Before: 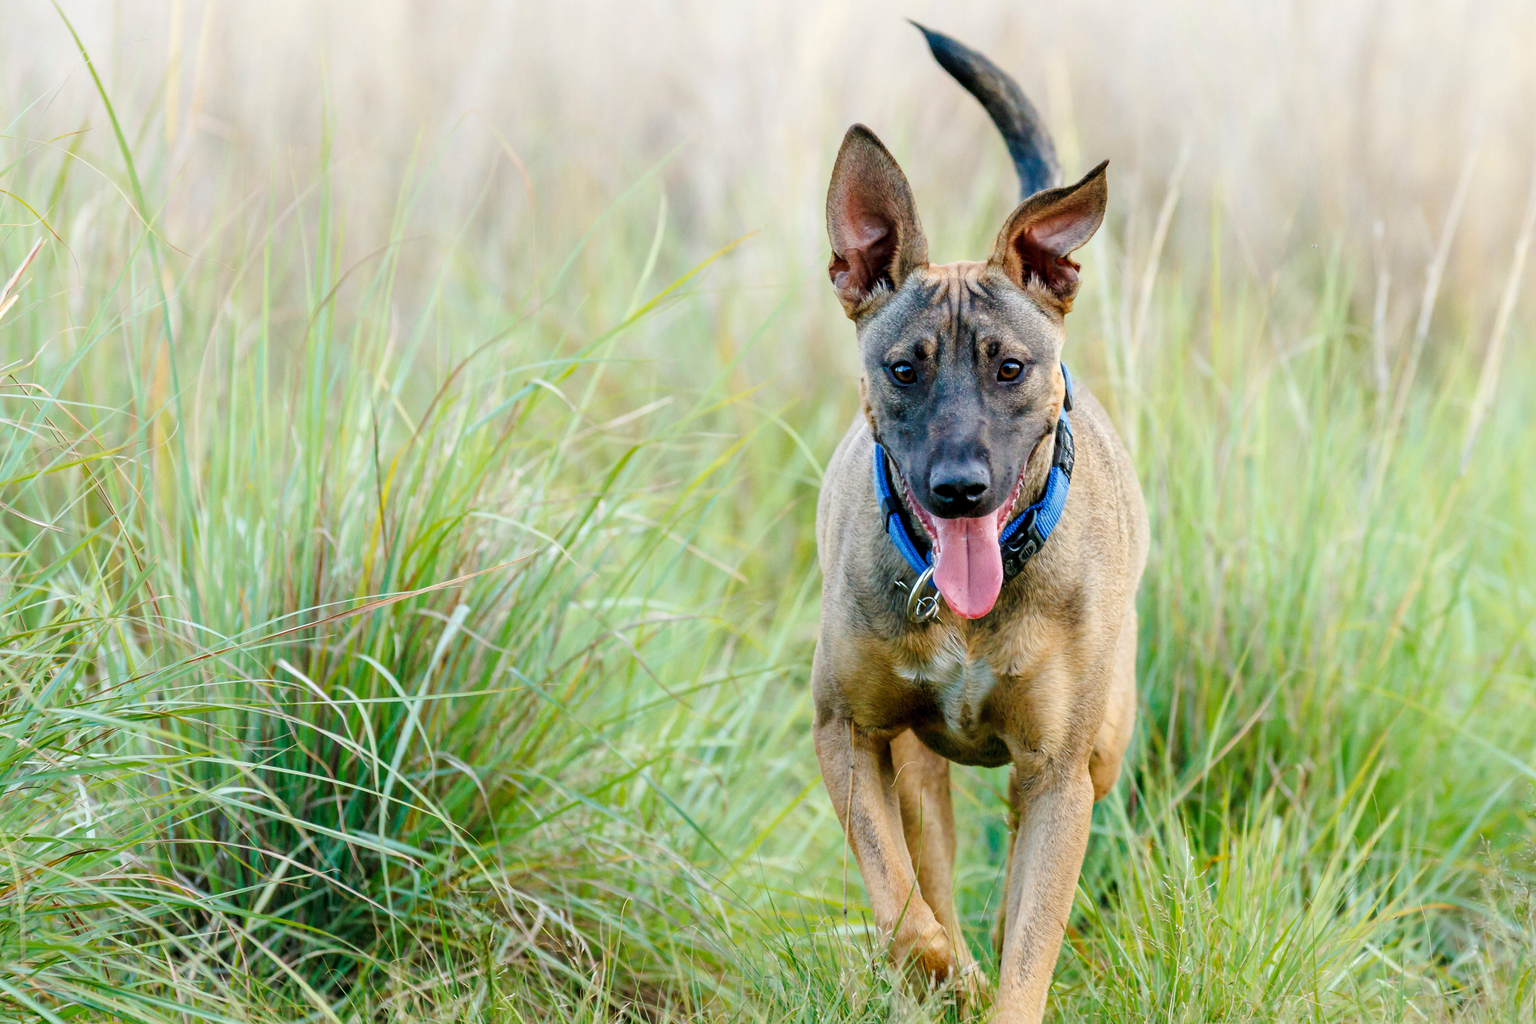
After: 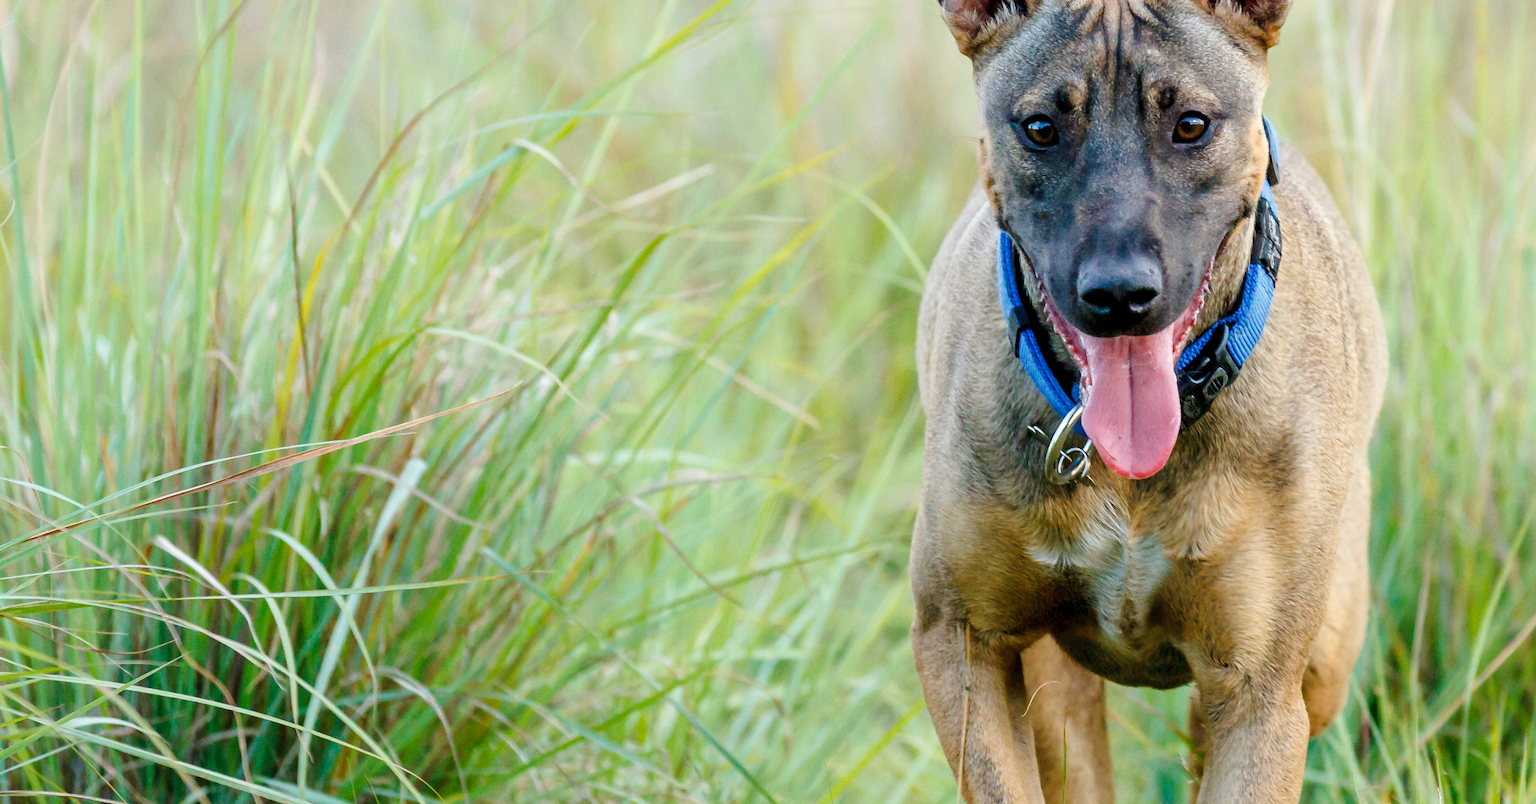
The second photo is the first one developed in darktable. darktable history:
crop: left 10.976%, top 27.382%, right 18.302%, bottom 17.05%
